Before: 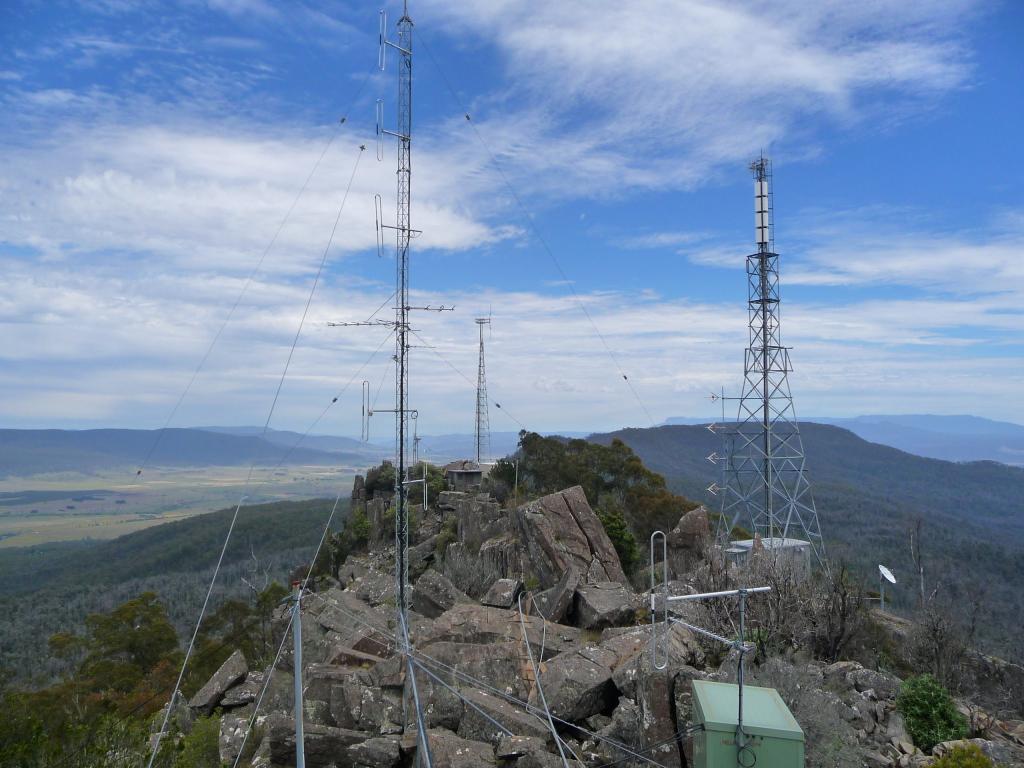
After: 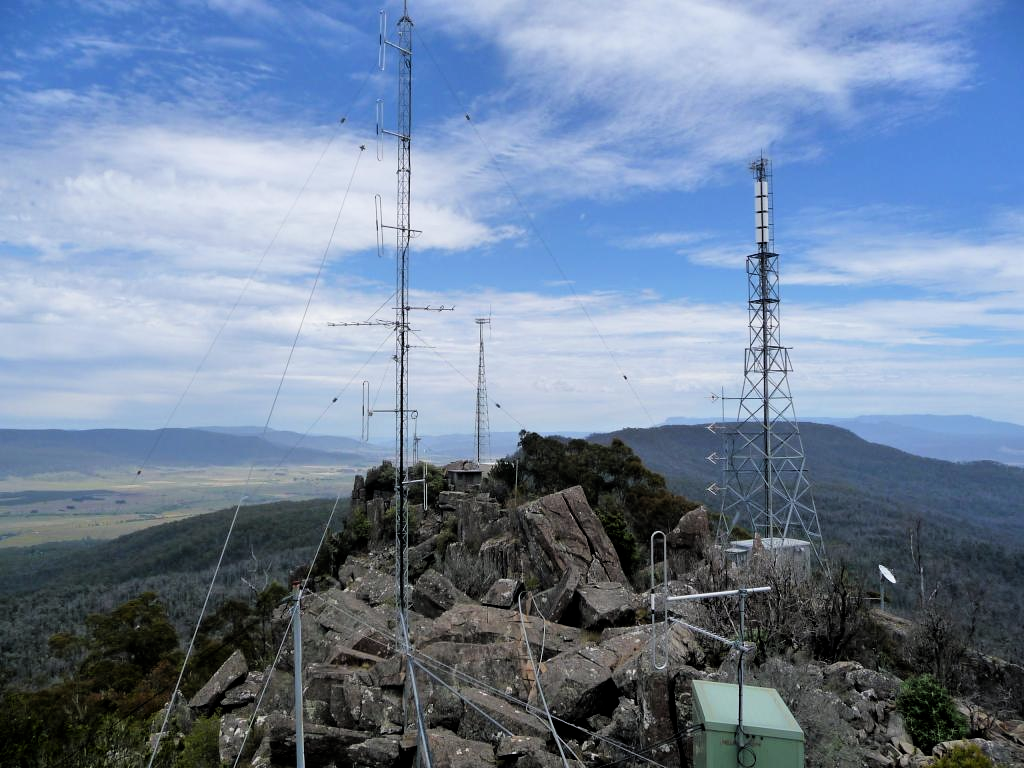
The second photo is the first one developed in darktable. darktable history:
filmic rgb: black relative exposure -6.28 EV, white relative exposure 2.79 EV, target black luminance 0%, hardness 4.55, latitude 67.54%, contrast 1.29, shadows ↔ highlights balance -3.32%
